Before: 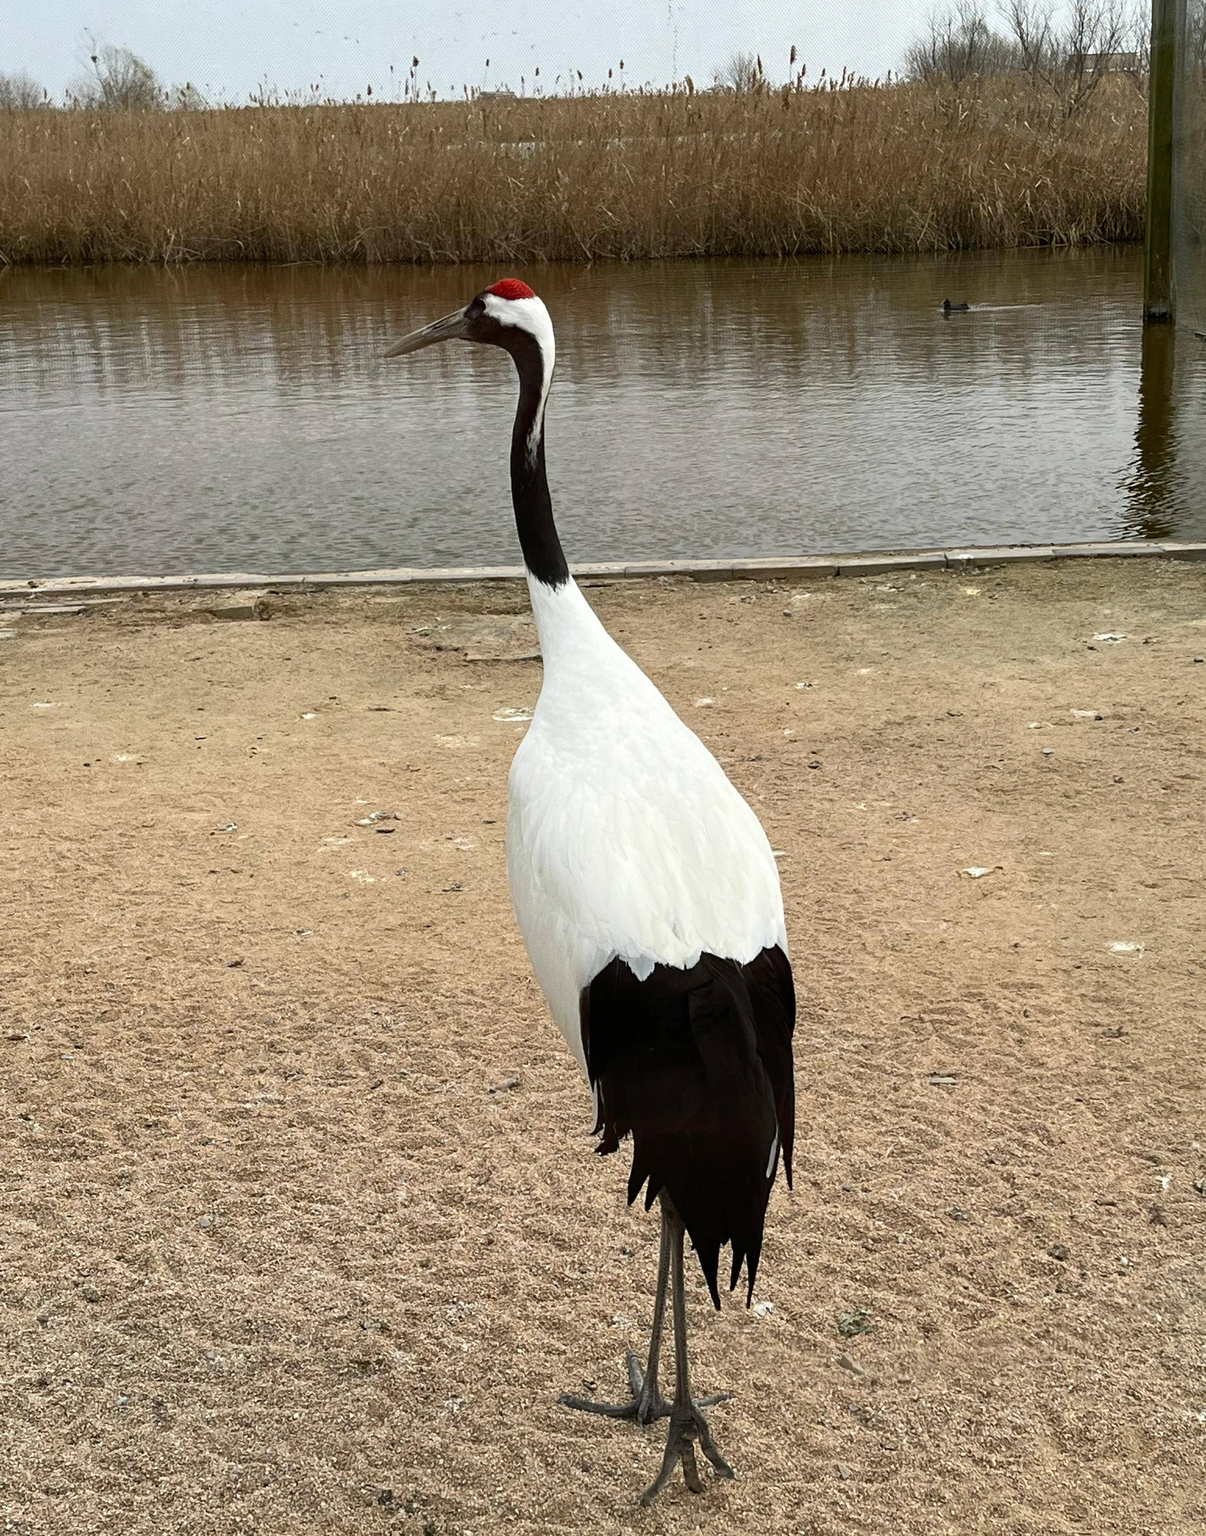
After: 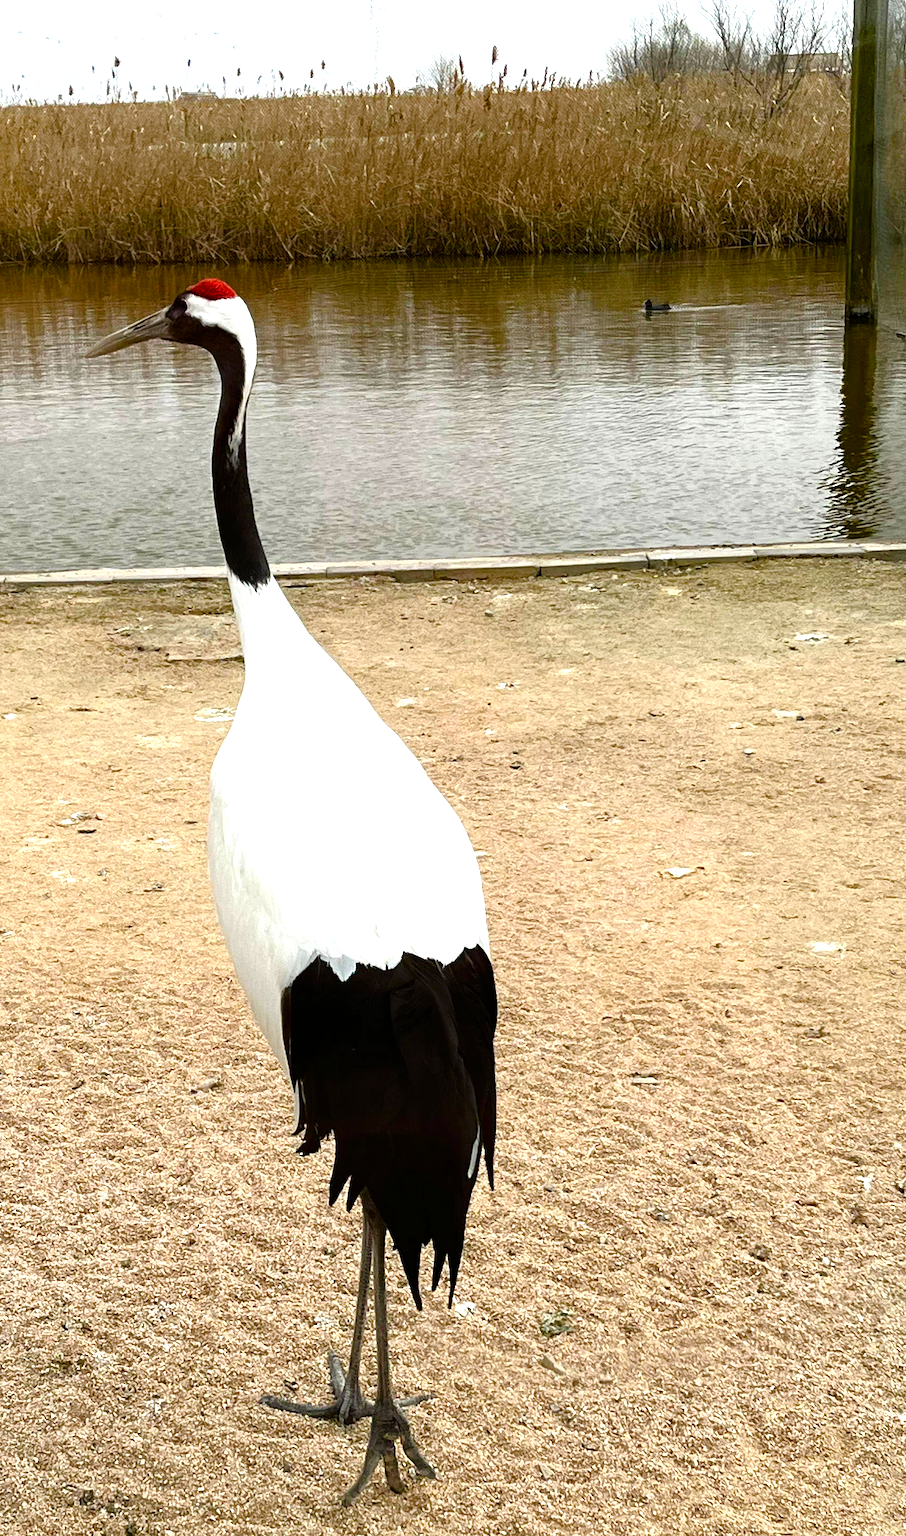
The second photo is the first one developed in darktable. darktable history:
crop and rotate: left 24.81%
tone equalizer: -8 EV -0.773 EV, -7 EV -0.727 EV, -6 EV -0.601 EV, -5 EV -0.414 EV, -3 EV 0.38 EV, -2 EV 0.6 EV, -1 EV 0.674 EV, +0 EV 0.762 EV
color balance rgb: perceptual saturation grading › global saturation 20%, perceptual saturation grading › highlights -25.659%, perceptual saturation grading › shadows 49.557%, perceptual brilliance grading › global brilliance 2.727%, perceptual brilliance grading › highlights -2.943%, perceptual brilliance grading › shadows 3.67%, global vibrance 20%
